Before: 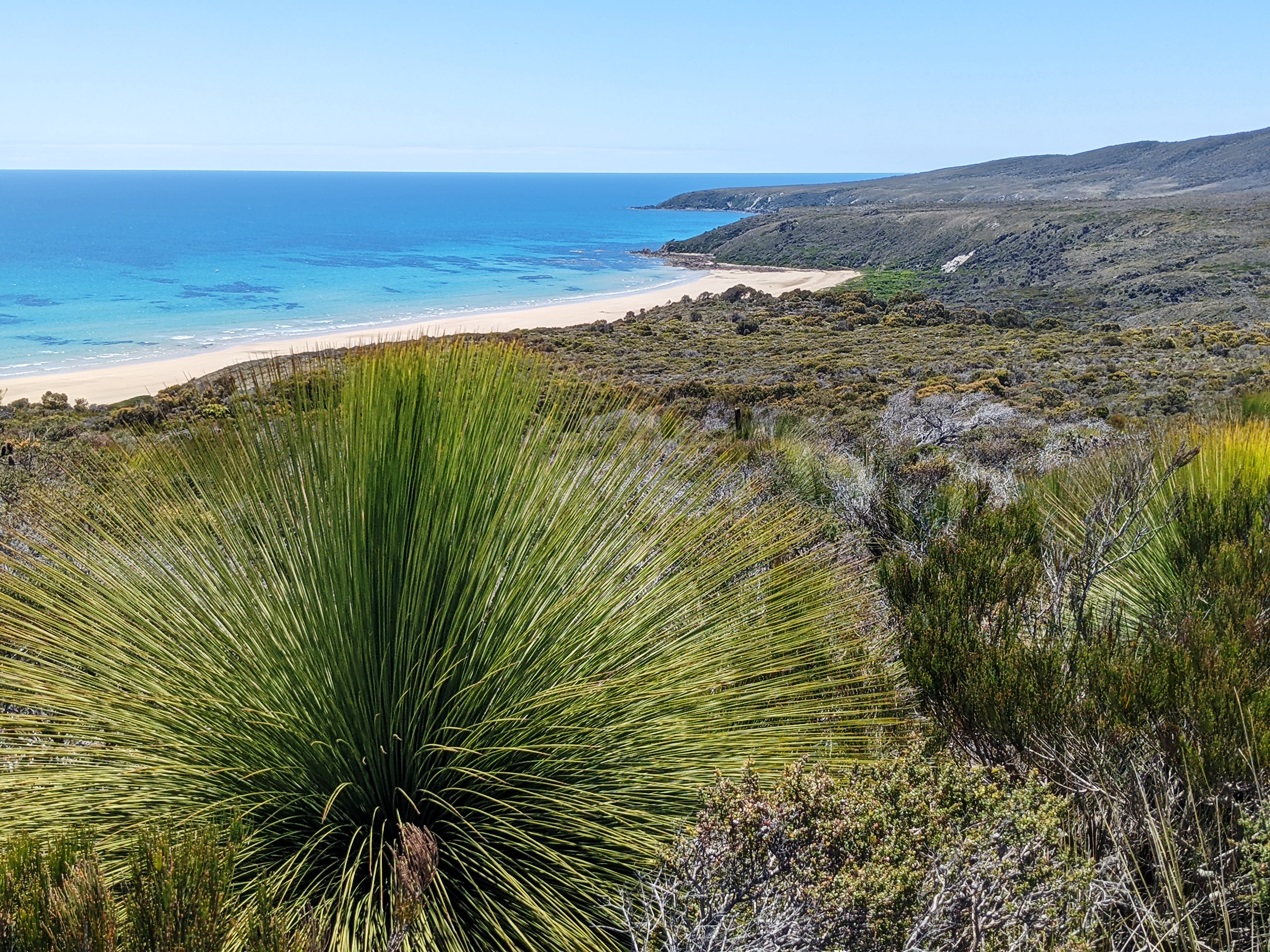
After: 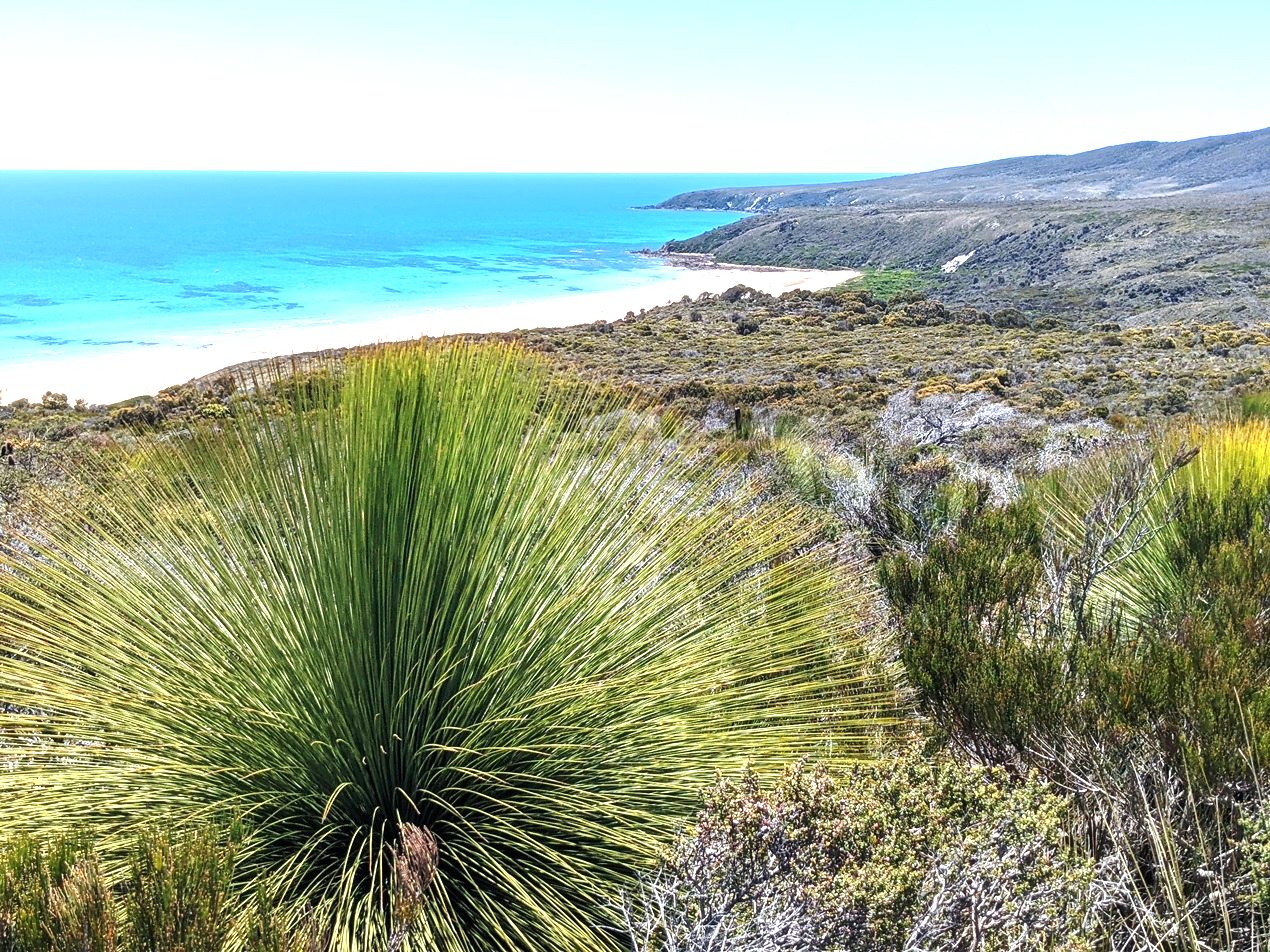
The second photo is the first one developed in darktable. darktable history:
exposure: black level correction 0, exposure 0.95 EV, compensate highlight preservation false
color correction: highlights a* -0.095, highlights b* -5.18, shadows a* -0.138, shadows b* -0.074
